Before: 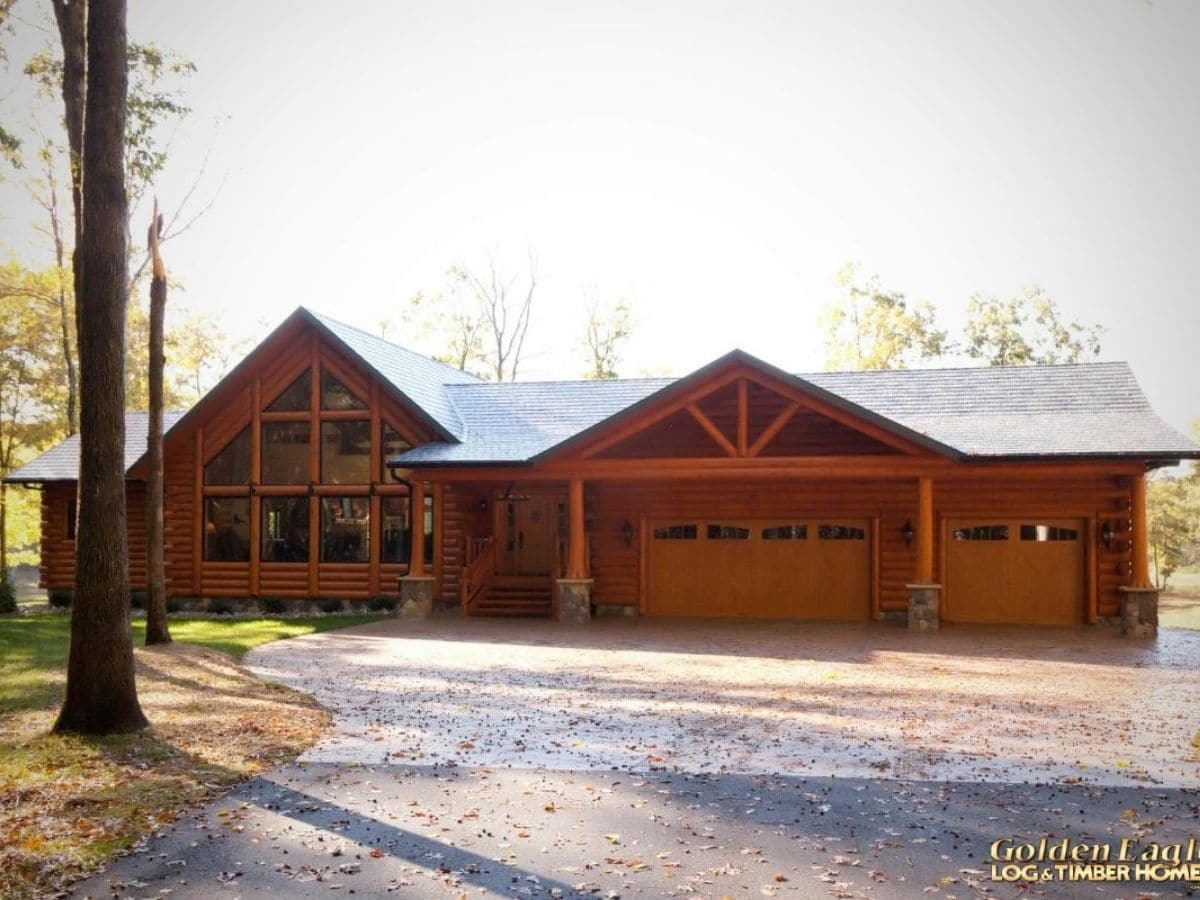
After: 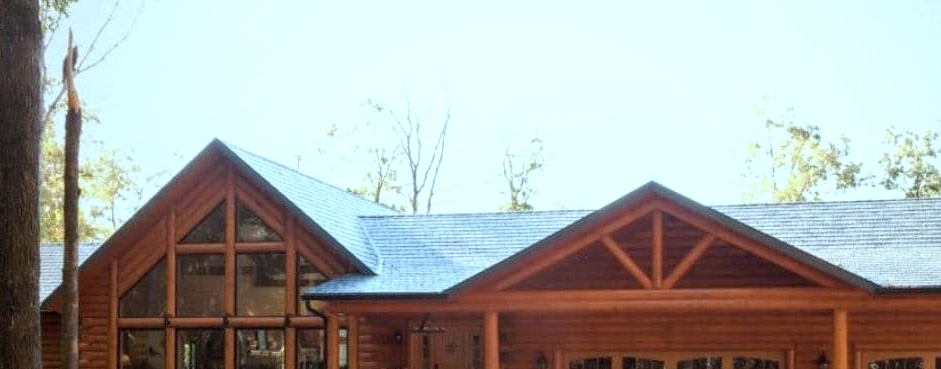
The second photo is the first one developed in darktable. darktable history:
crop: left 7.124%, top 18.743%, right 14.416%, bottom 40.211%
color correction: highlights a* -10.18, highlights b* -10.2
exposure: black level correction 0.001, exposure 0.141 EV, compensate exposure bias true, compensate highlight preservation false
local contrast: on, module defaults
